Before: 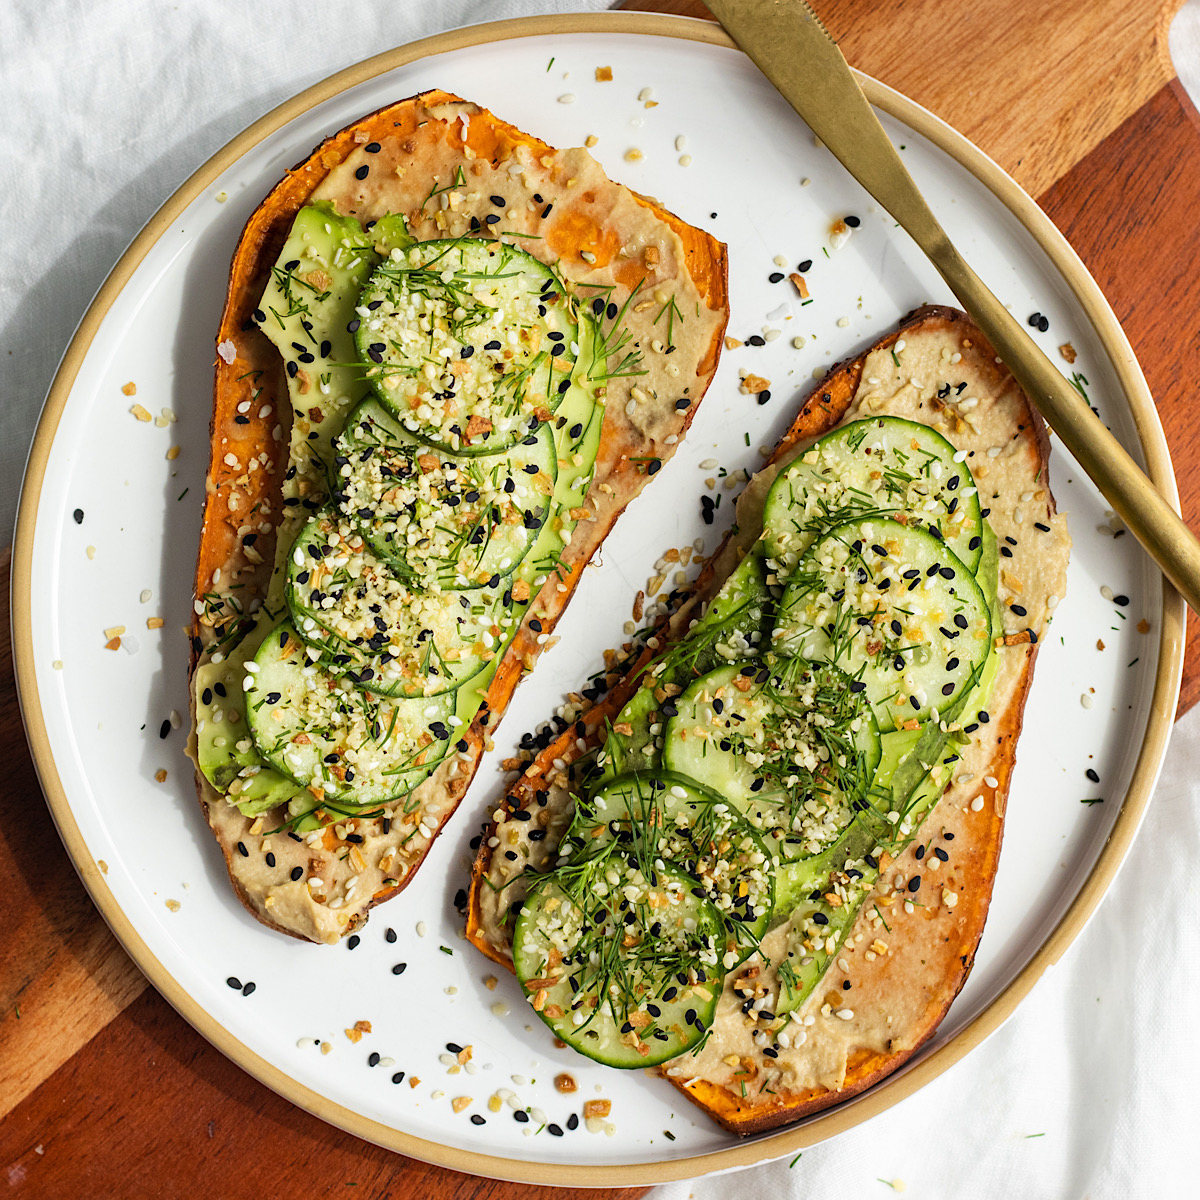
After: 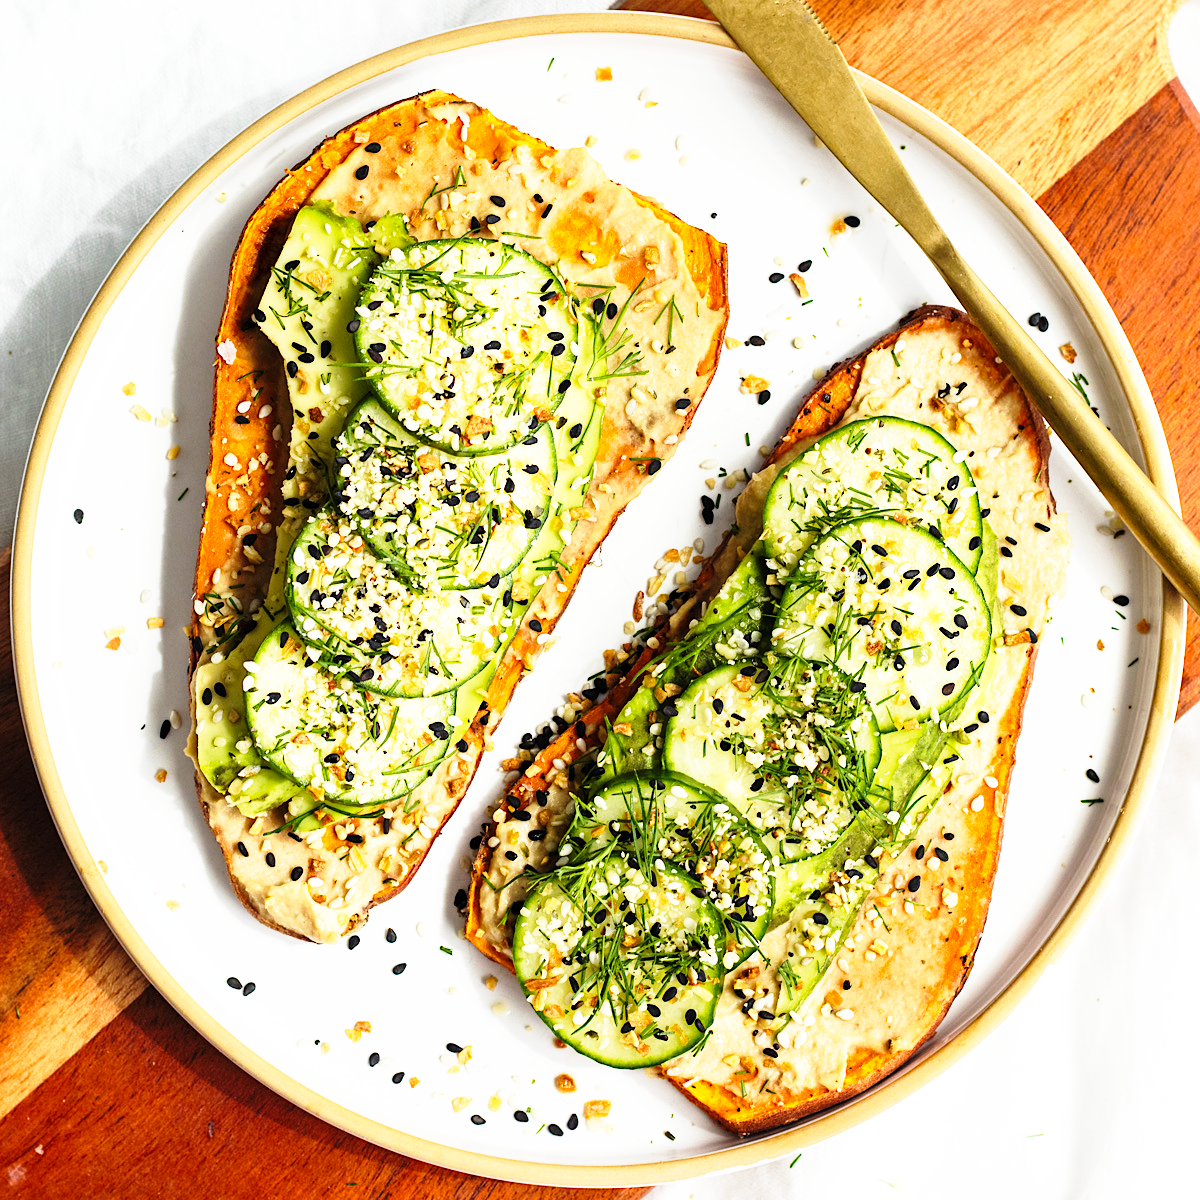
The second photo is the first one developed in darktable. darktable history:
base curve: curves: ch0 [(0, 0) (0.026, 0.03) (0.109, 0.232) (0.351, 0.748) (0.669, 0.968) (1, 1)], preserve colors none
tone equalizer: on, module defaults
